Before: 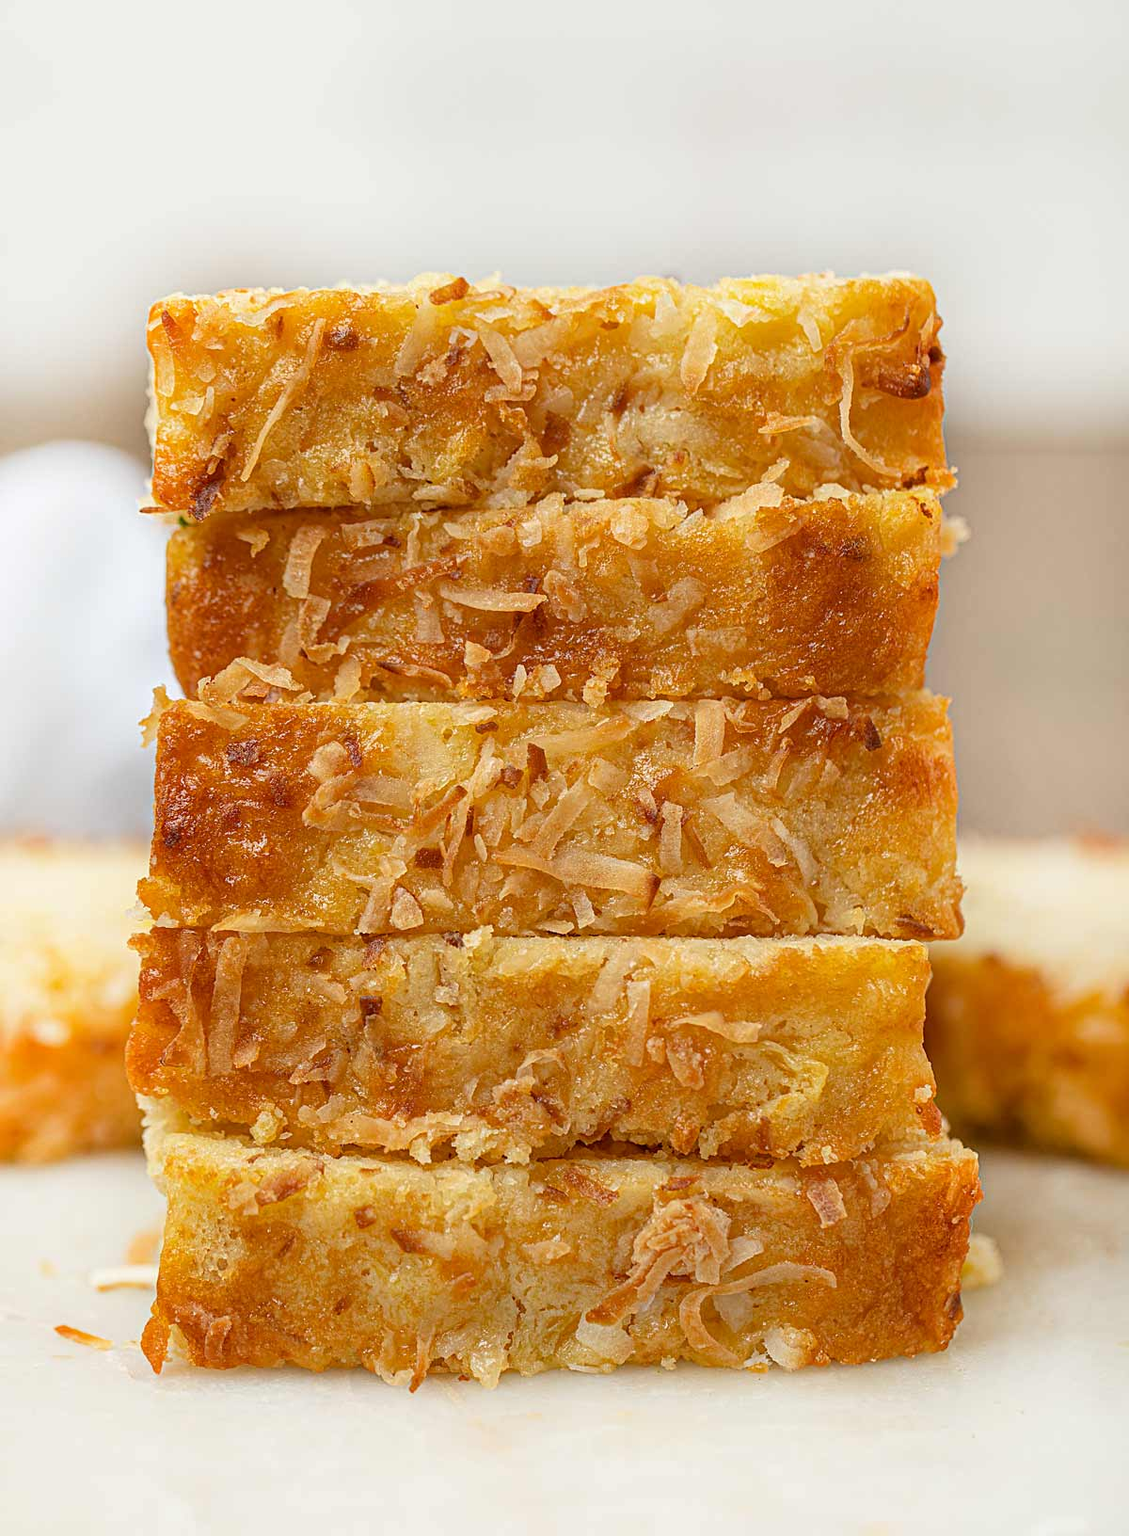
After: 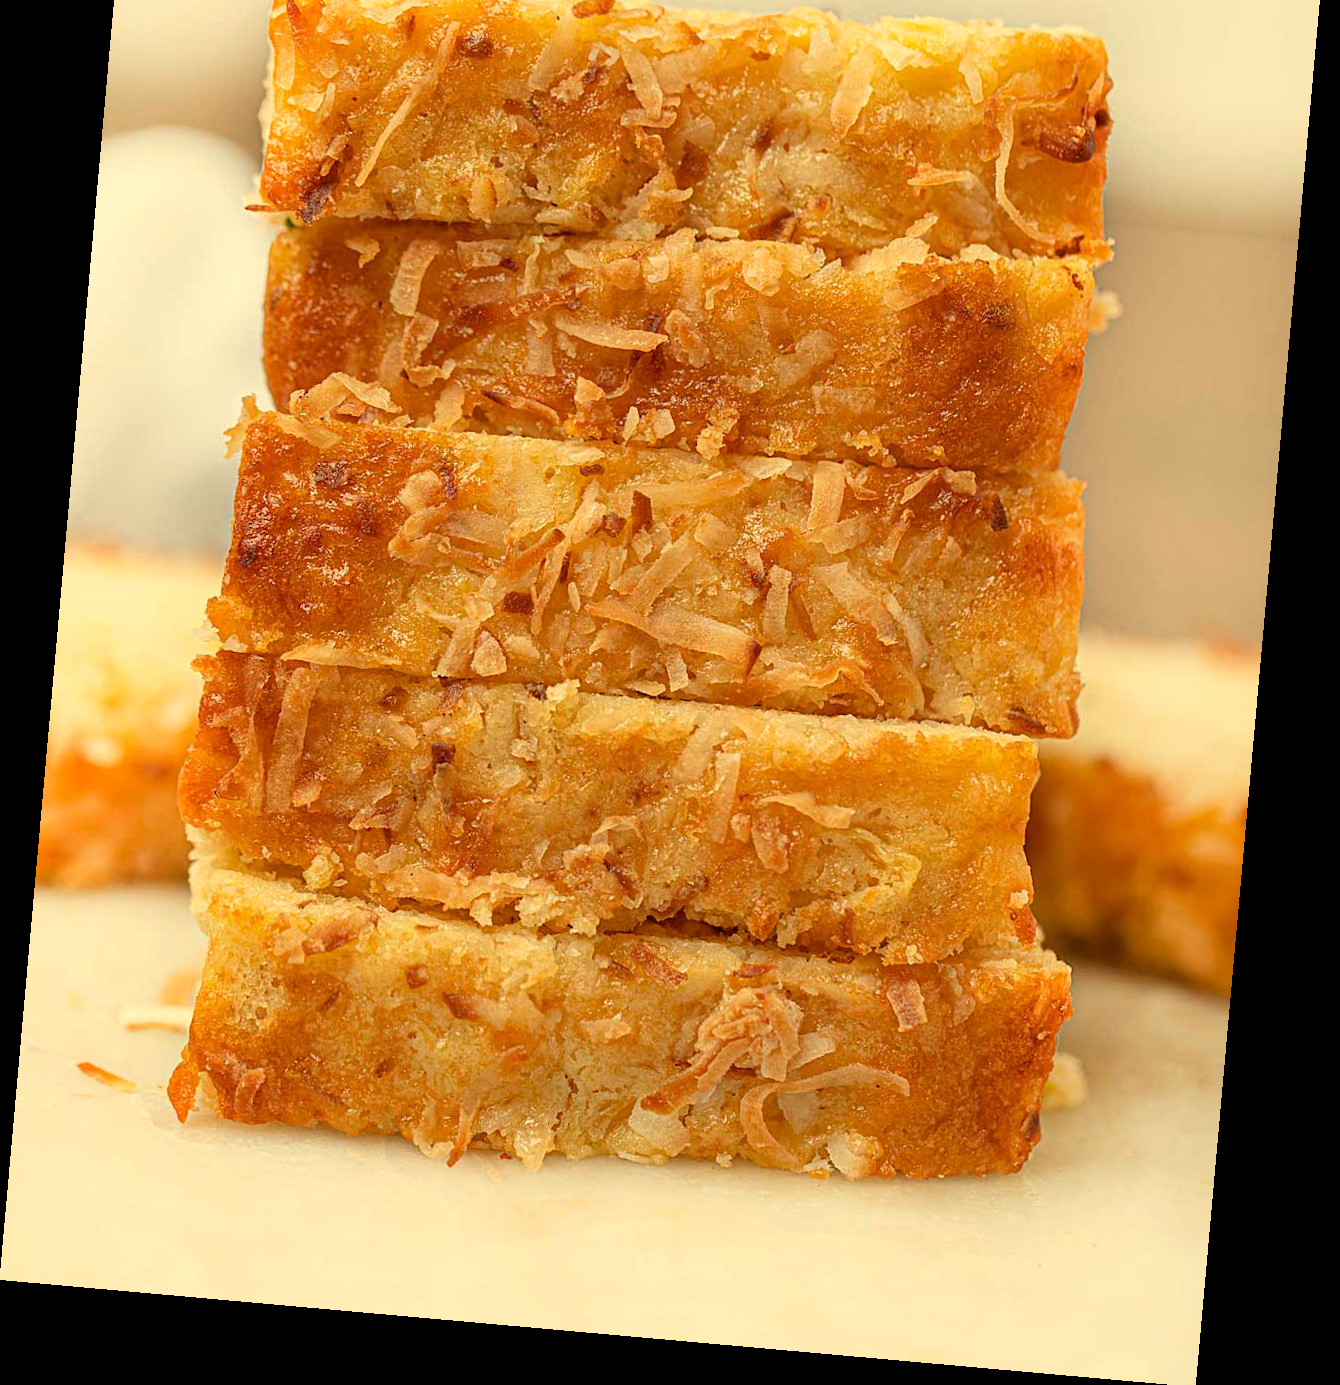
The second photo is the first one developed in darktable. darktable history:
crop and rotate: top 19.998%
white balance: red 1.08, blue 0.791
rotate and perspective: rotation 5.12°, automatic cropping off
